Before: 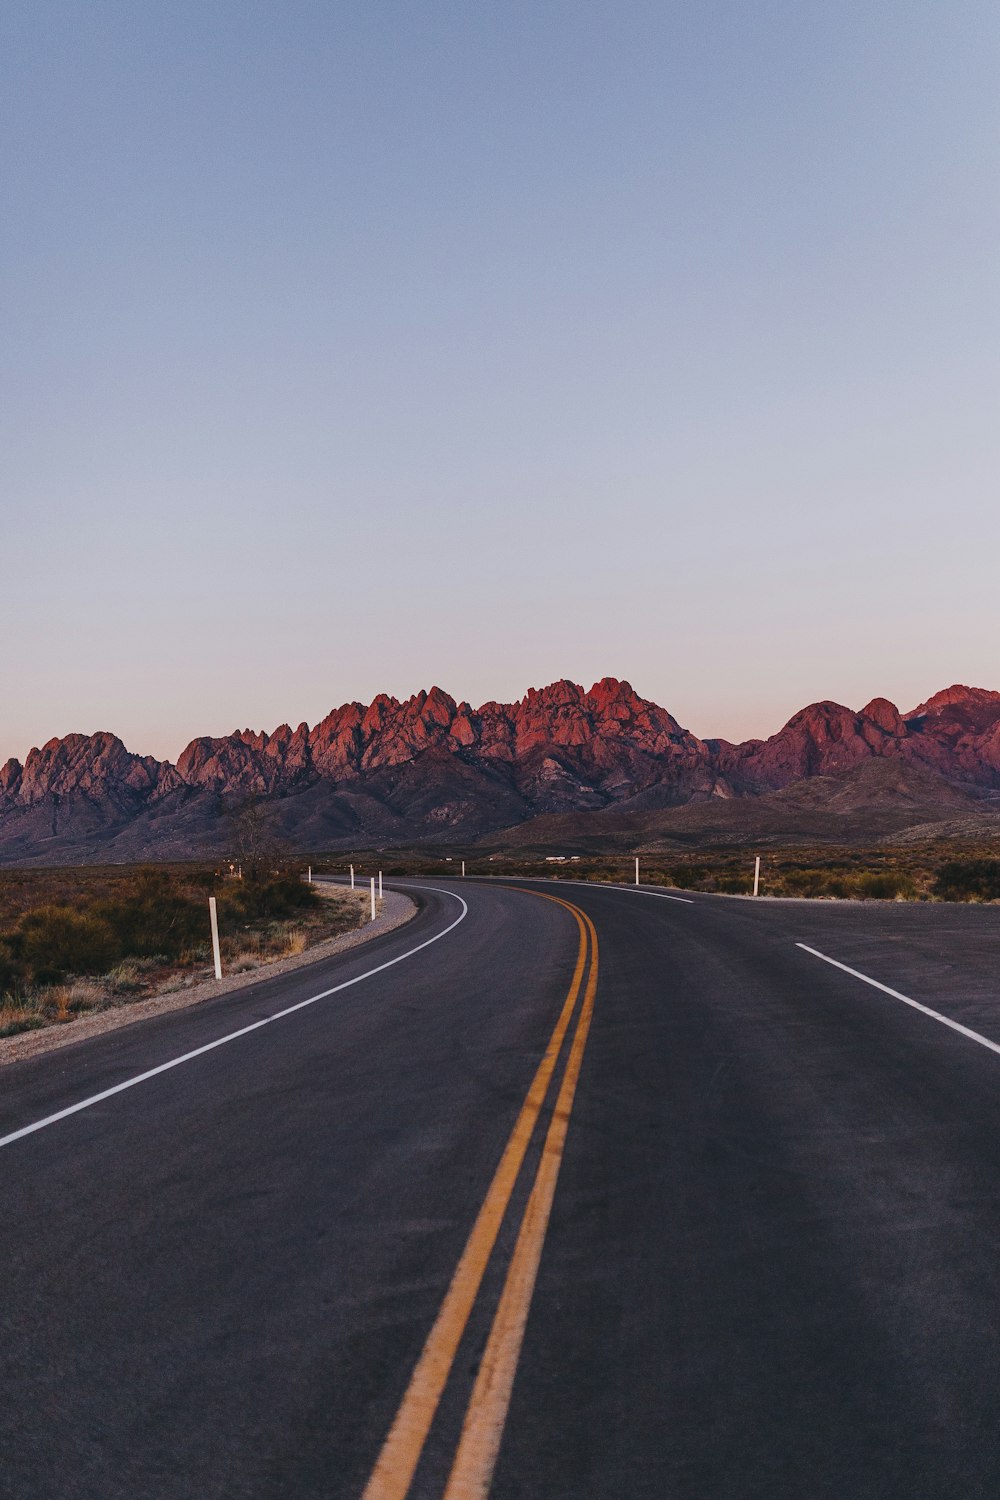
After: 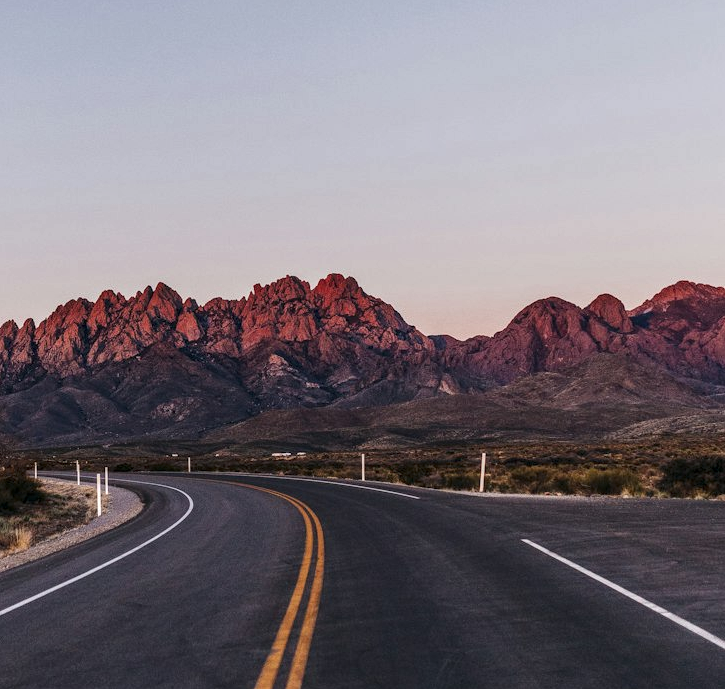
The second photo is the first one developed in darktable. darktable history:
crop and rotate: left 27.464%, top 26.992%, bottom 27.037%
local contrast: detail 150%
